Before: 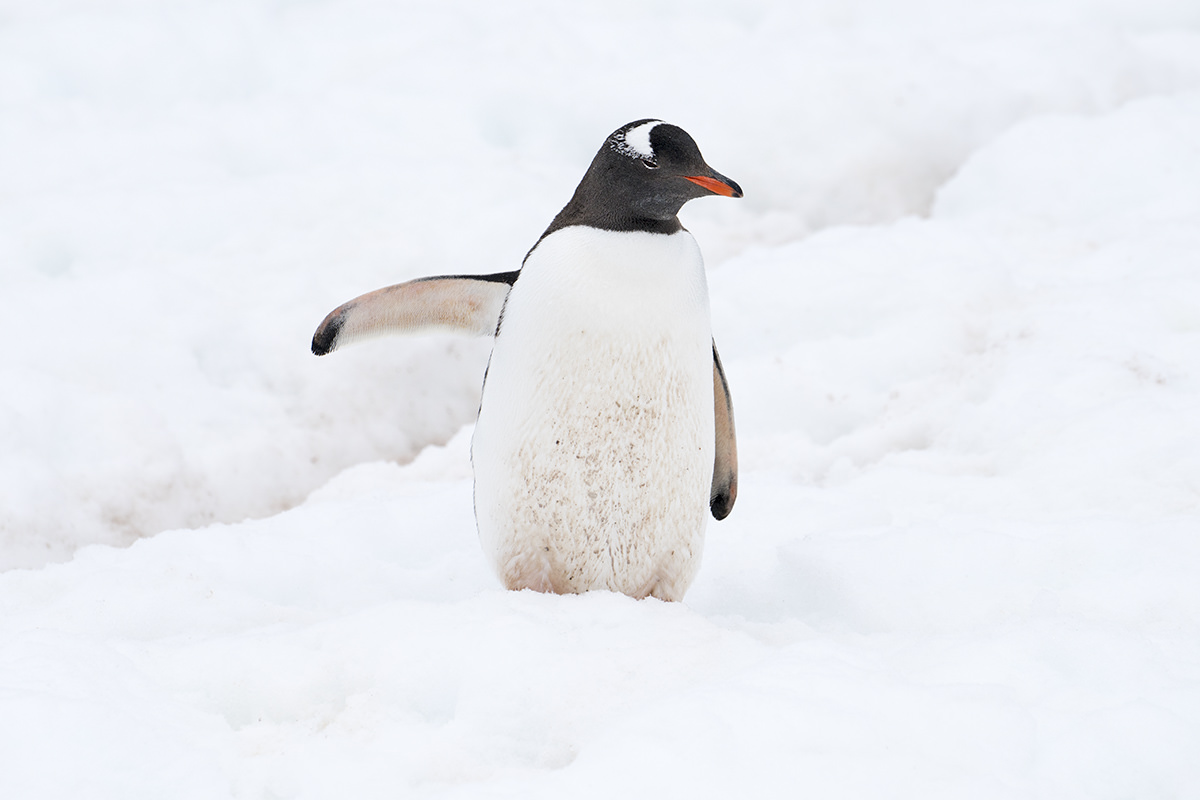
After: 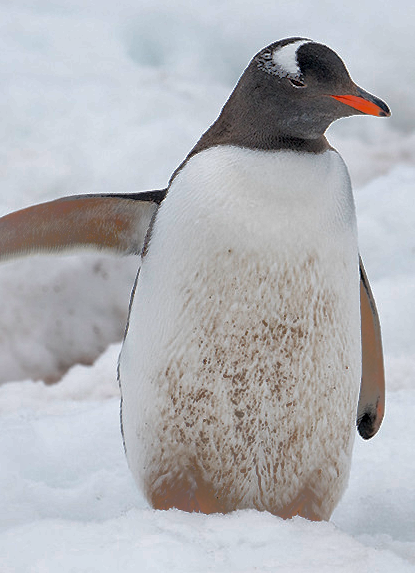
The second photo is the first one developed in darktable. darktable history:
crop and rotate: left 29.479%, top 10.239%, right 35.869%, bottom 18.037%
shadows and highlights: shadows 38.95, highlights -74.51
